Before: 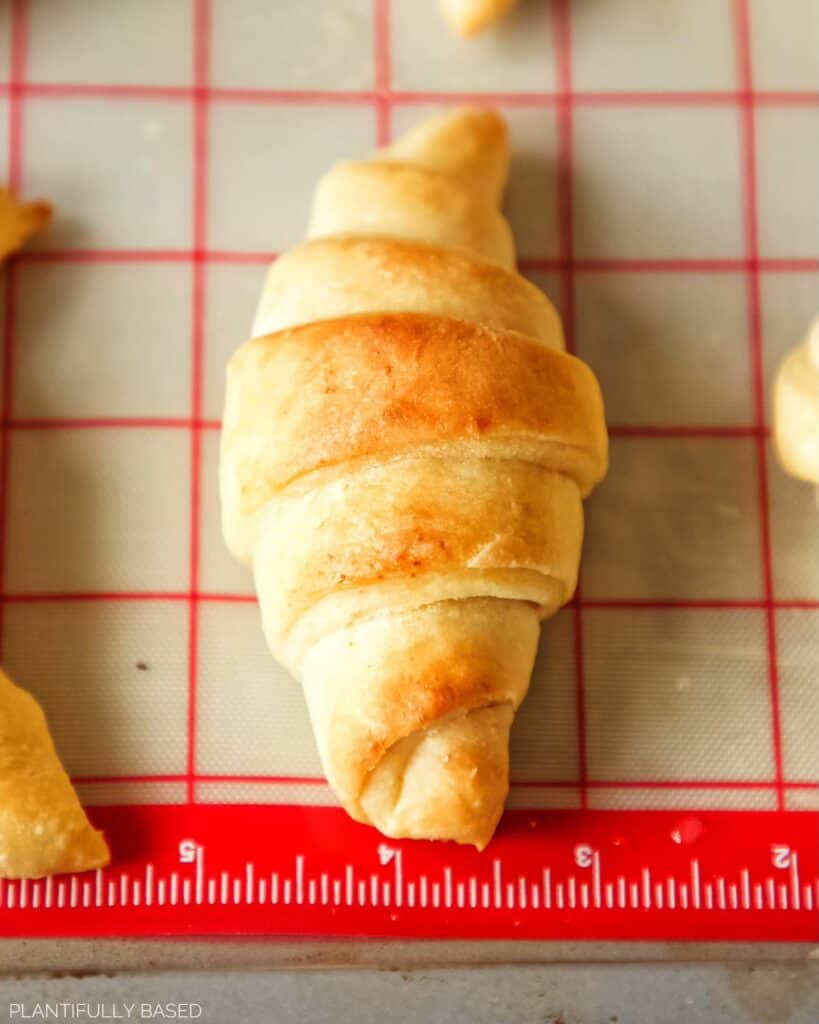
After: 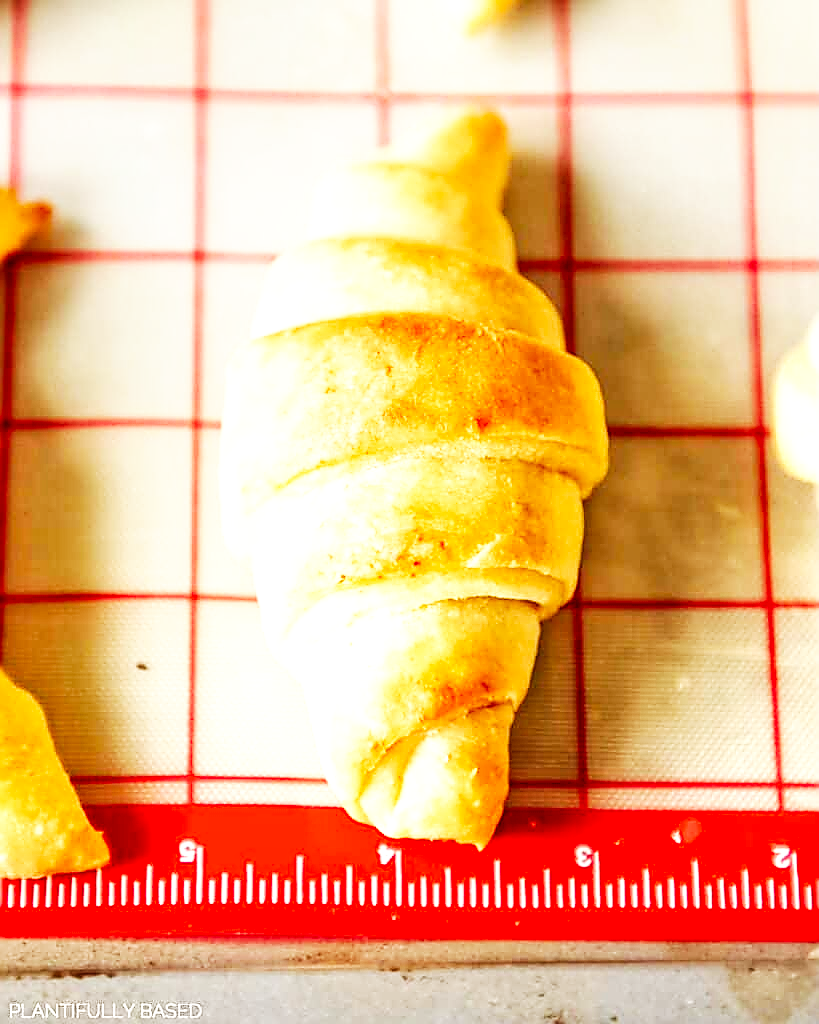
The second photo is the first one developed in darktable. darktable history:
base curve: curves: ch0 [(0, 0) (0.007, 0.004) (0.027, 0.03) (0.046, 0.07) (0.207, 0.54) (0.442, 0.872) (0.673, 0.972) (1, 1)], preserve colors none
sharpen: radius 1.668, amount 1.276
local contrast: on, module defaults
